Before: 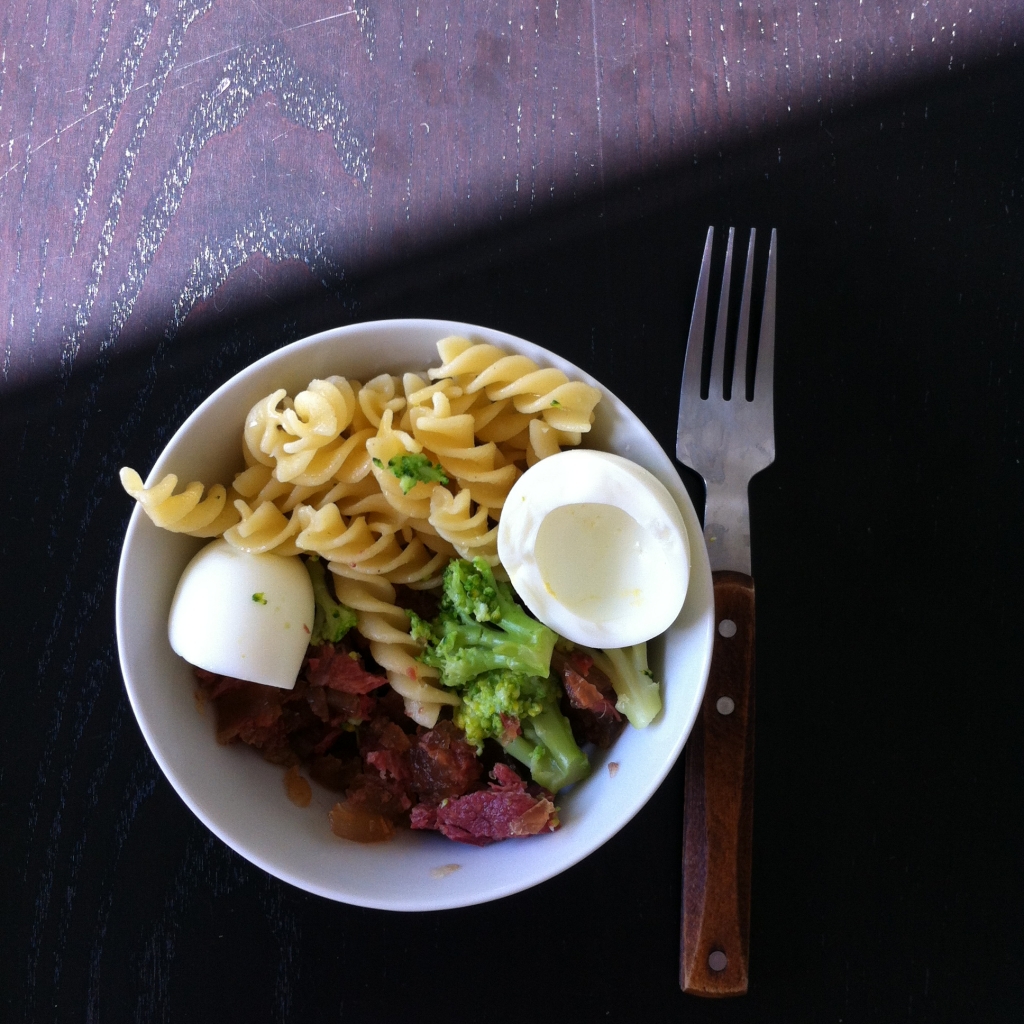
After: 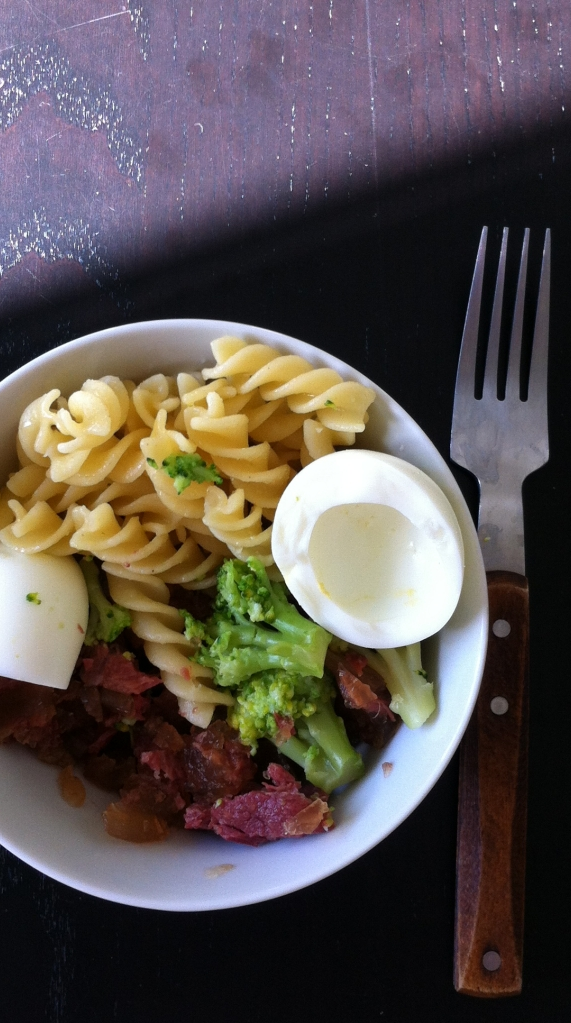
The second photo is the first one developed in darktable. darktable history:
crop: left 22.118%, right 22.112%, bottom 0.009%
